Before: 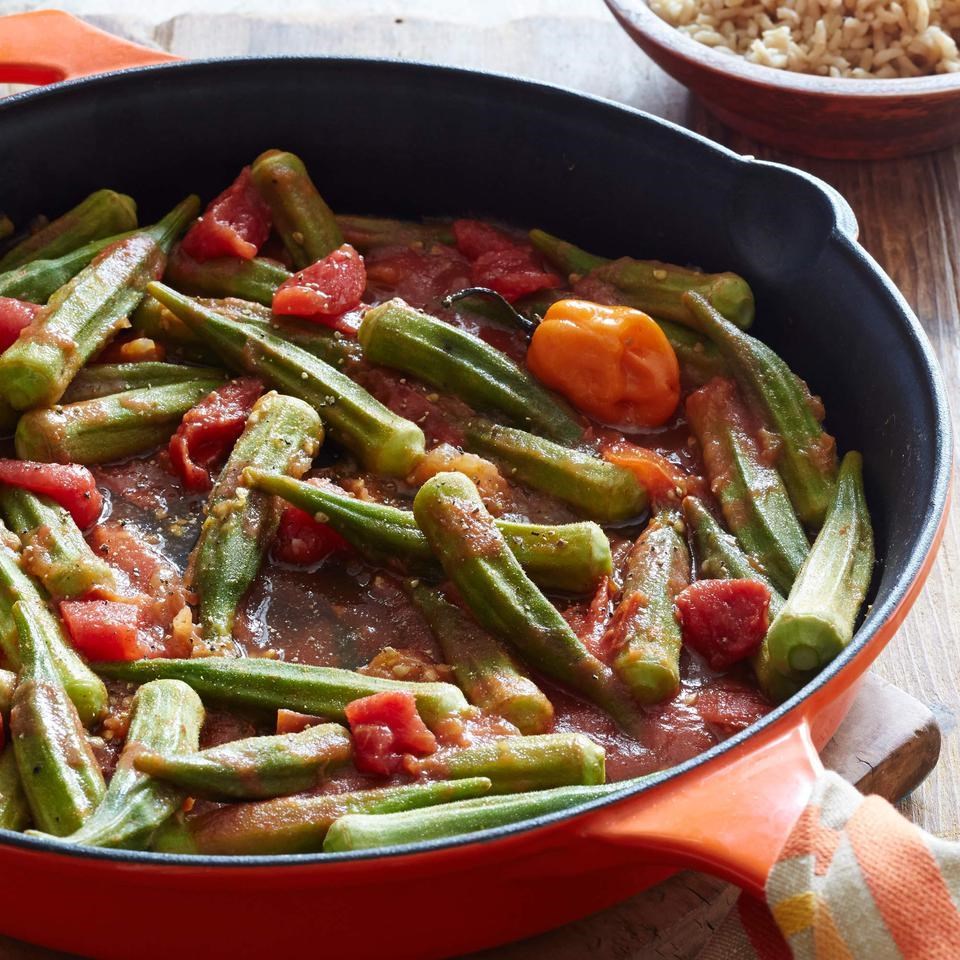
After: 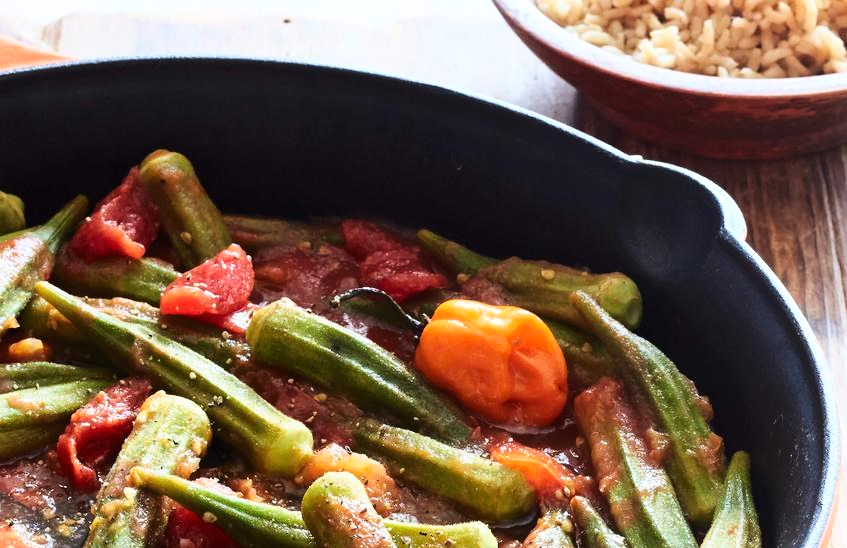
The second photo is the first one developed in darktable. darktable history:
crop and rotate: left 11.718%, bottom 42.899%
base curve: curves: ch0 [(0, 0) (0.028, 0.03) (0.121, 0.232) (0.46, 0.748) (0.859, 0.968) (1, 1)]
